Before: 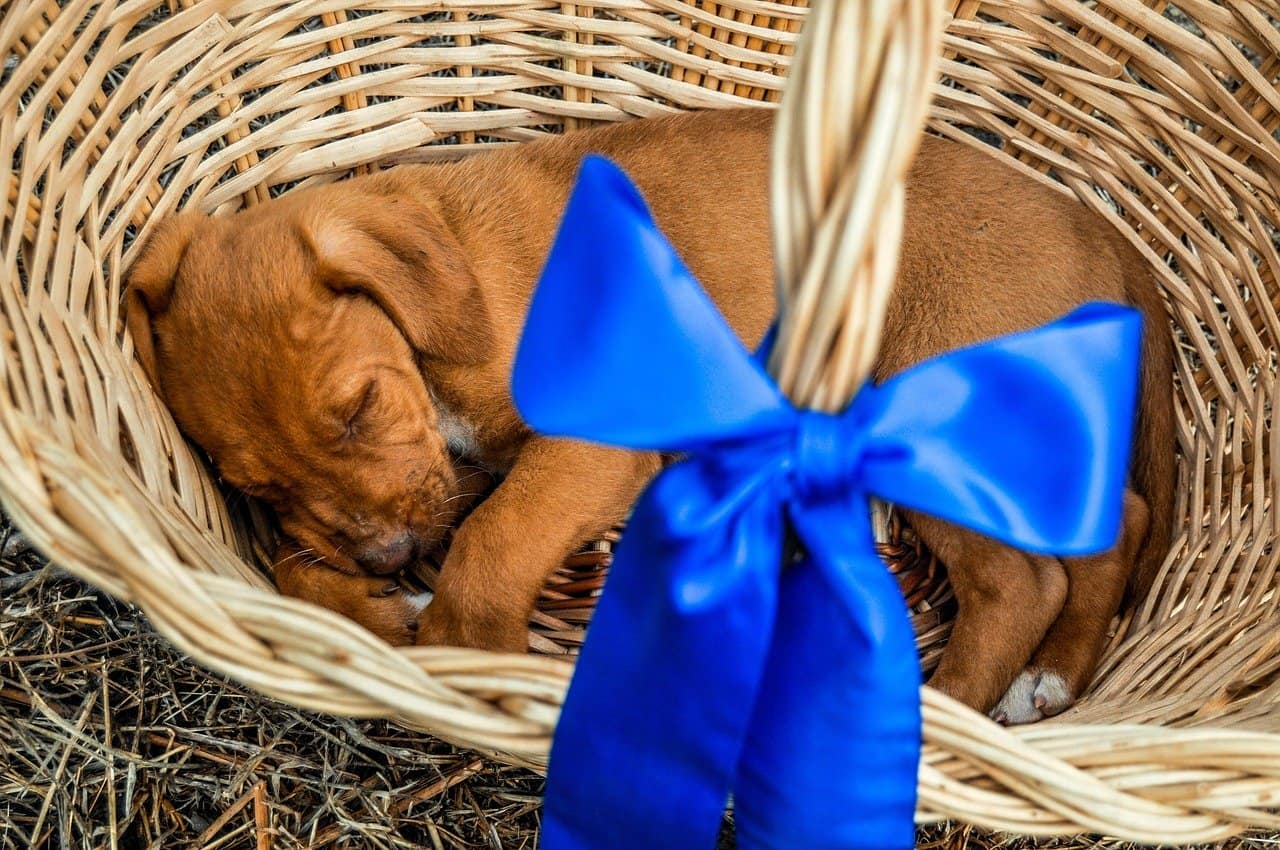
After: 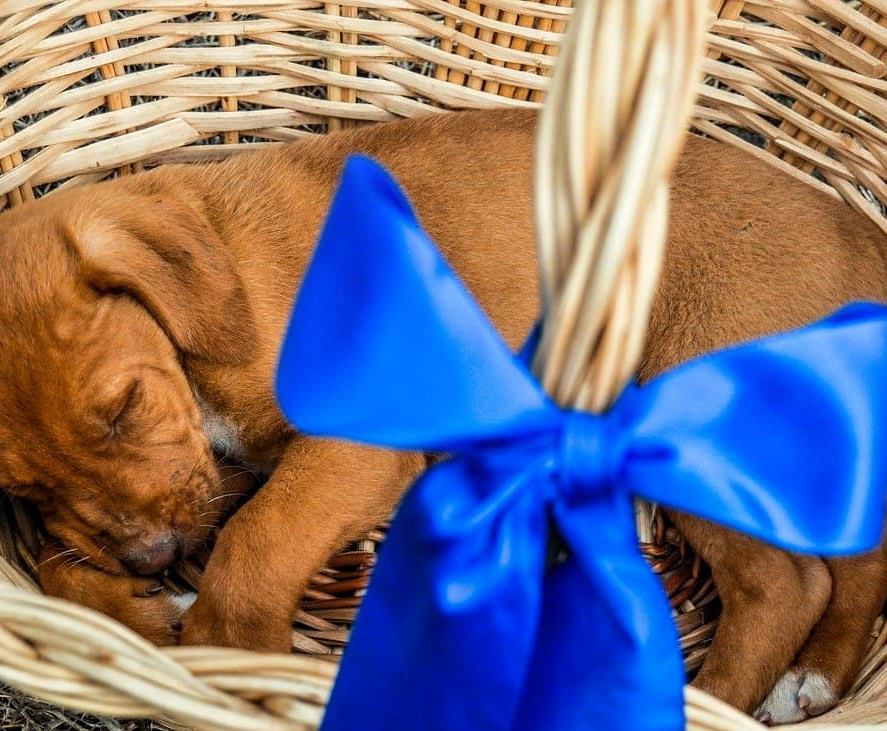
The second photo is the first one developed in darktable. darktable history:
crop: left 18.479%, right 12.2%, bottom 13.971%
shadows and highlights: shadows -24.28, highlights 49.77, soften with gaussian
